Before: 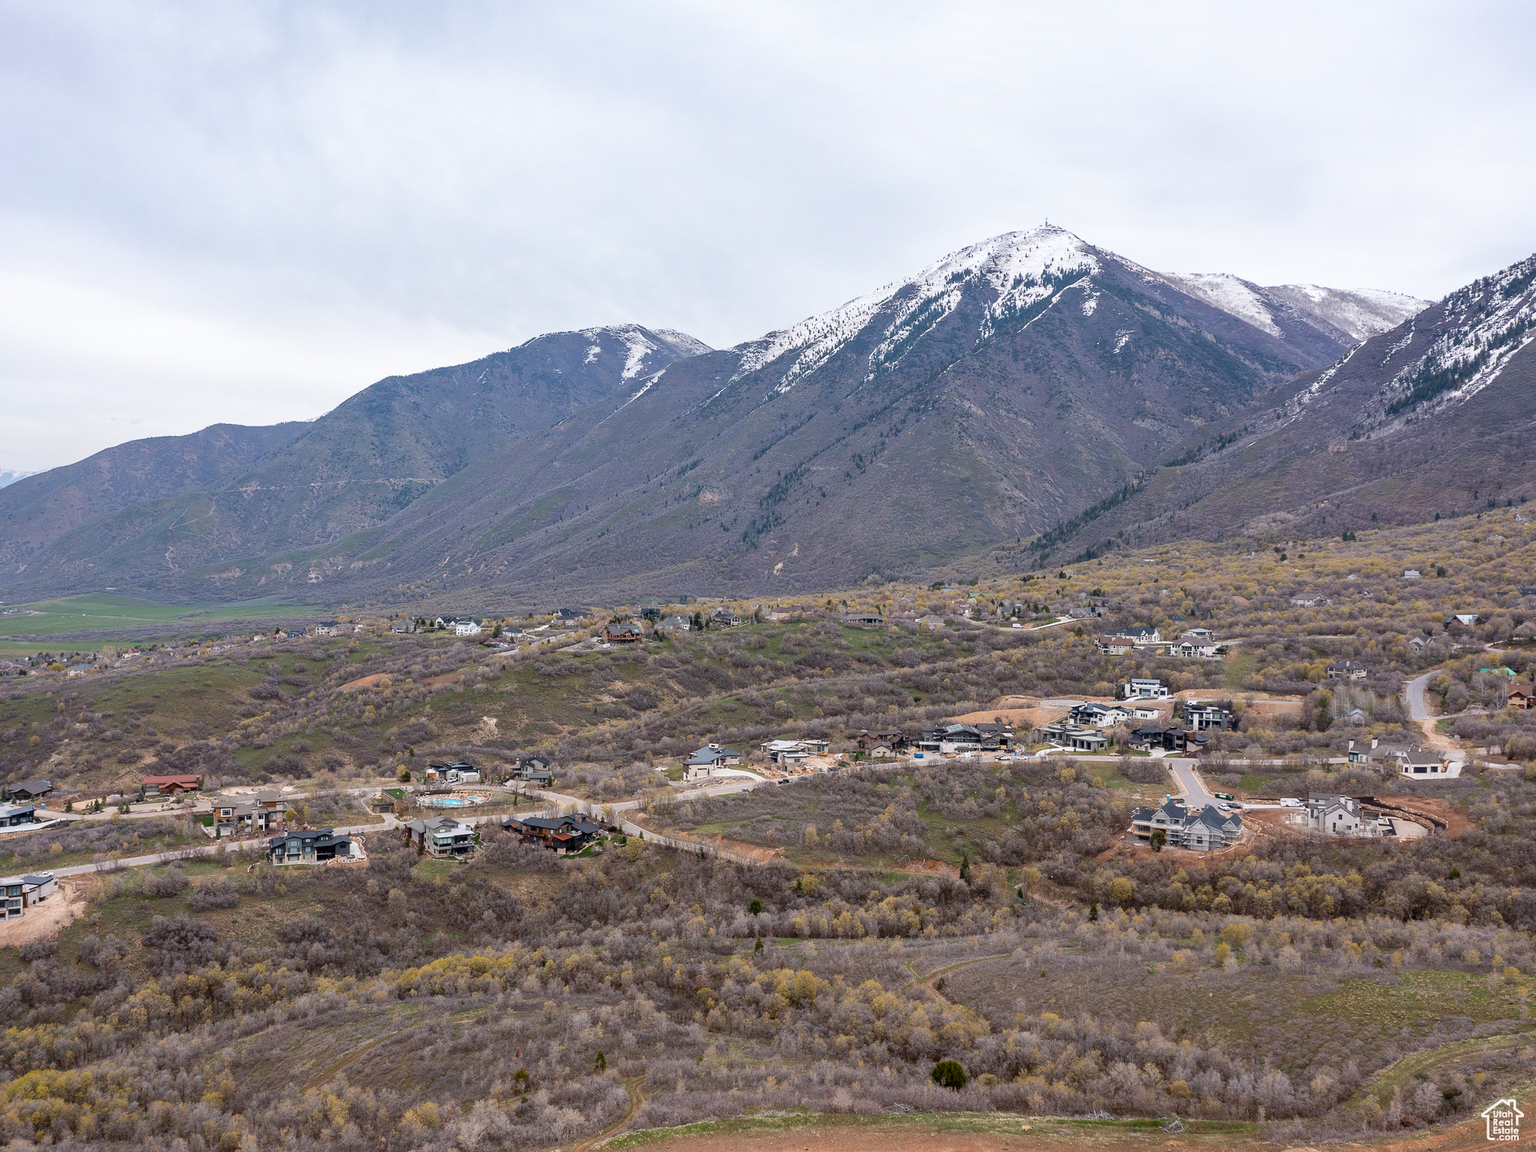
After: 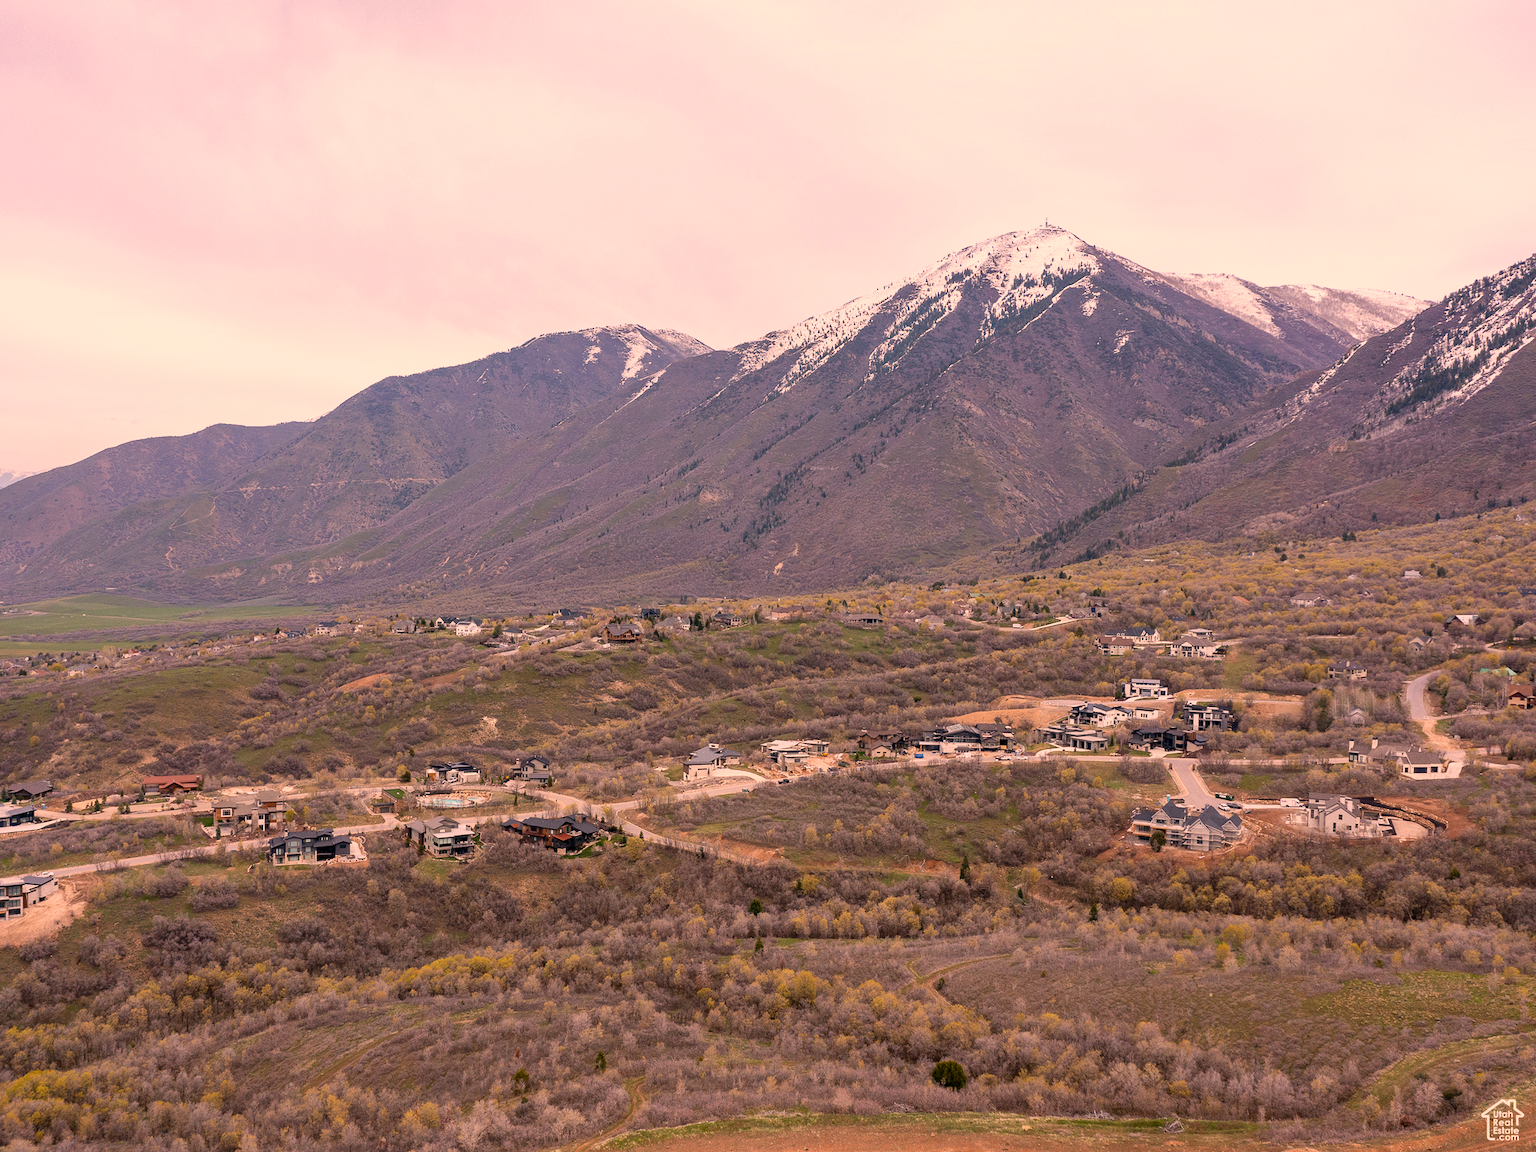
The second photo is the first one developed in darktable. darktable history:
color correction: highlights a* 21.88, highlights b* 22.25
